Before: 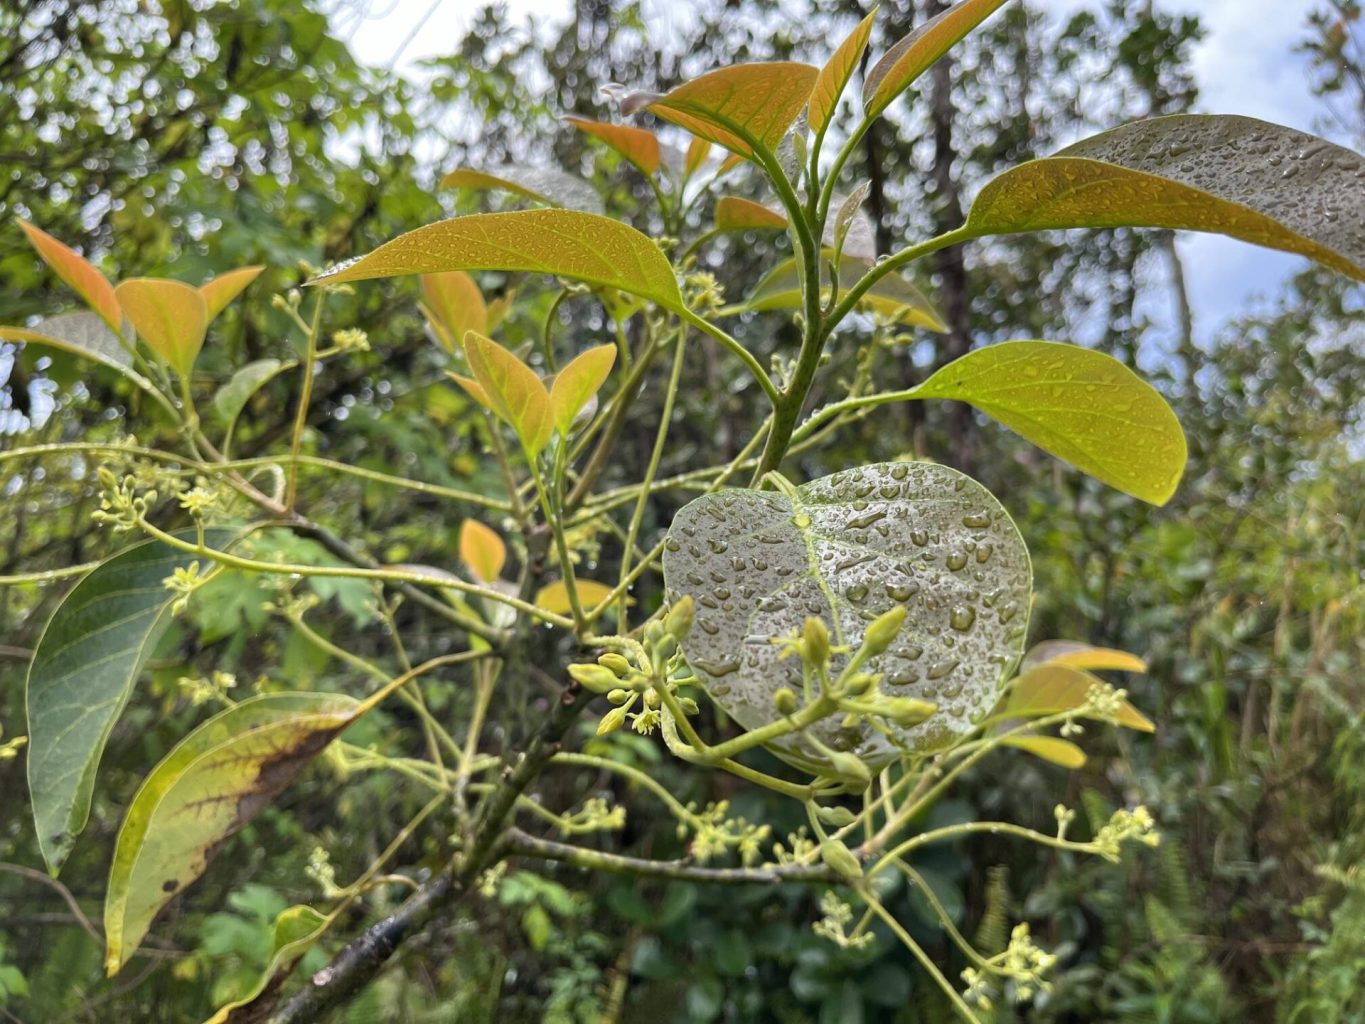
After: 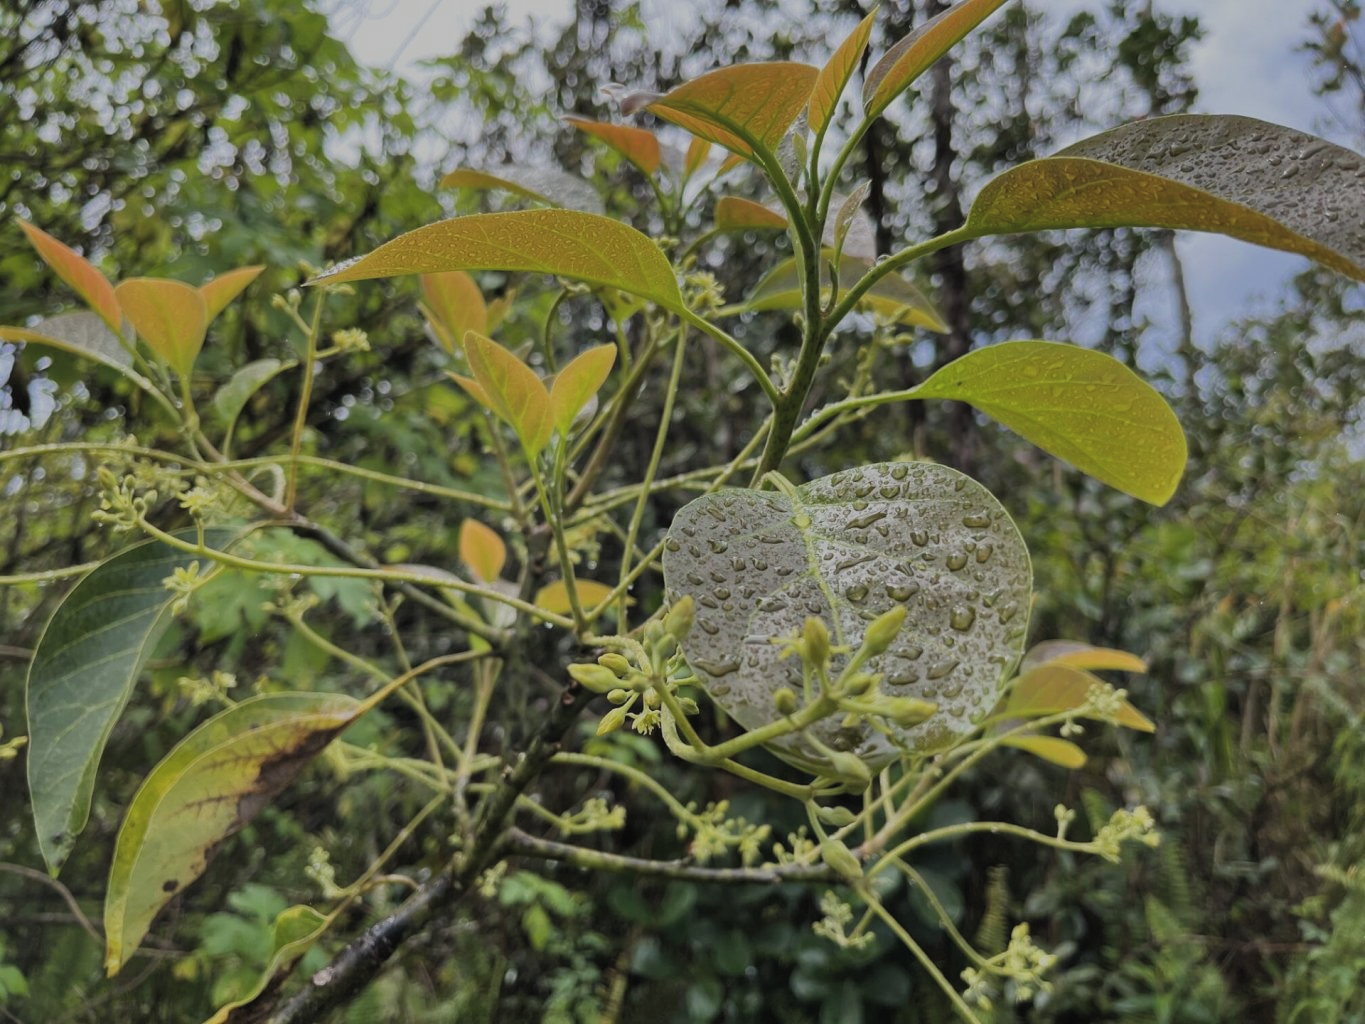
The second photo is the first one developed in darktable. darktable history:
exposure: black level correction -0.015, exposure -0.506 EV, compensate highlight preservation false
filmic rgb: black relative exposure -6.95 EV, white relative exposure 5.66 EV, hardness 2.87
